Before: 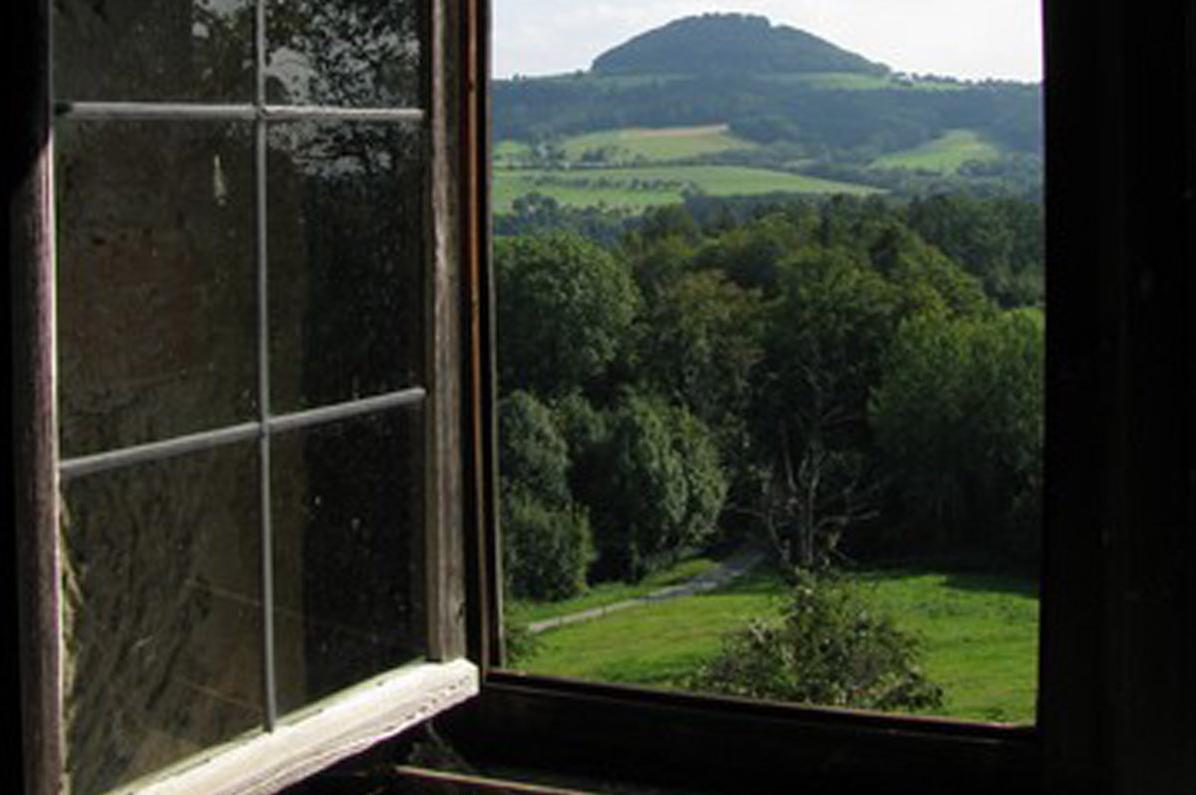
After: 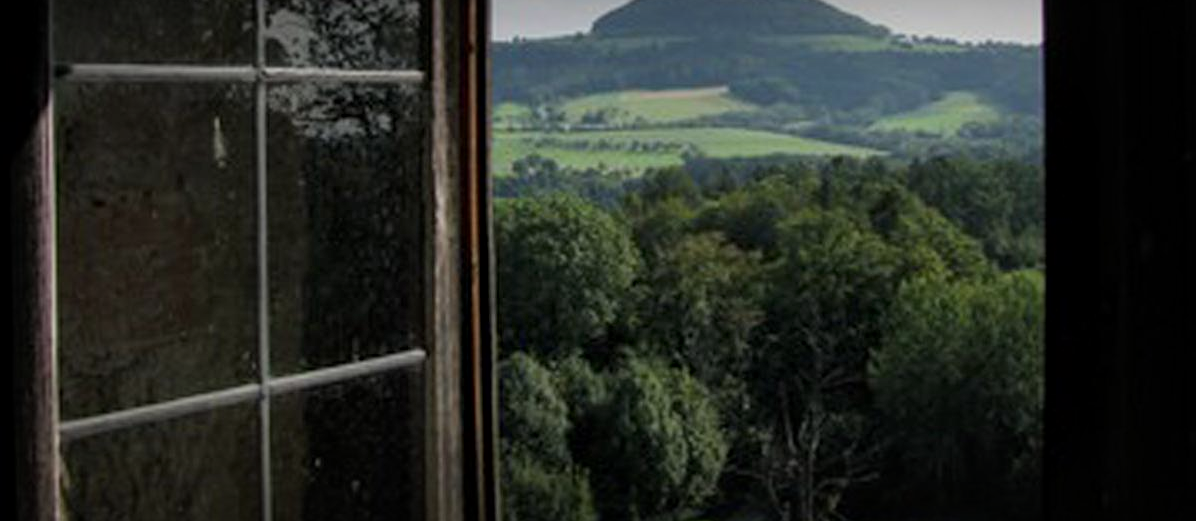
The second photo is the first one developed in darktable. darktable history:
crop and rotate: top 4.848%, bottom 29.503%
local contrast: mode bilateral grid, contrast 20, coarseness 50, detail 130%, midtone range 0.2
contrast brightness saturation: saturation 0.13
color correction: saturation 0.85
rgb curve: mode RGB, independent channels
vignetting: fall-off start 53.2%, brightness -0.594, saturation 0, automatic ratio true, width/height ratio 1.313, shape 0.22, unbound false
